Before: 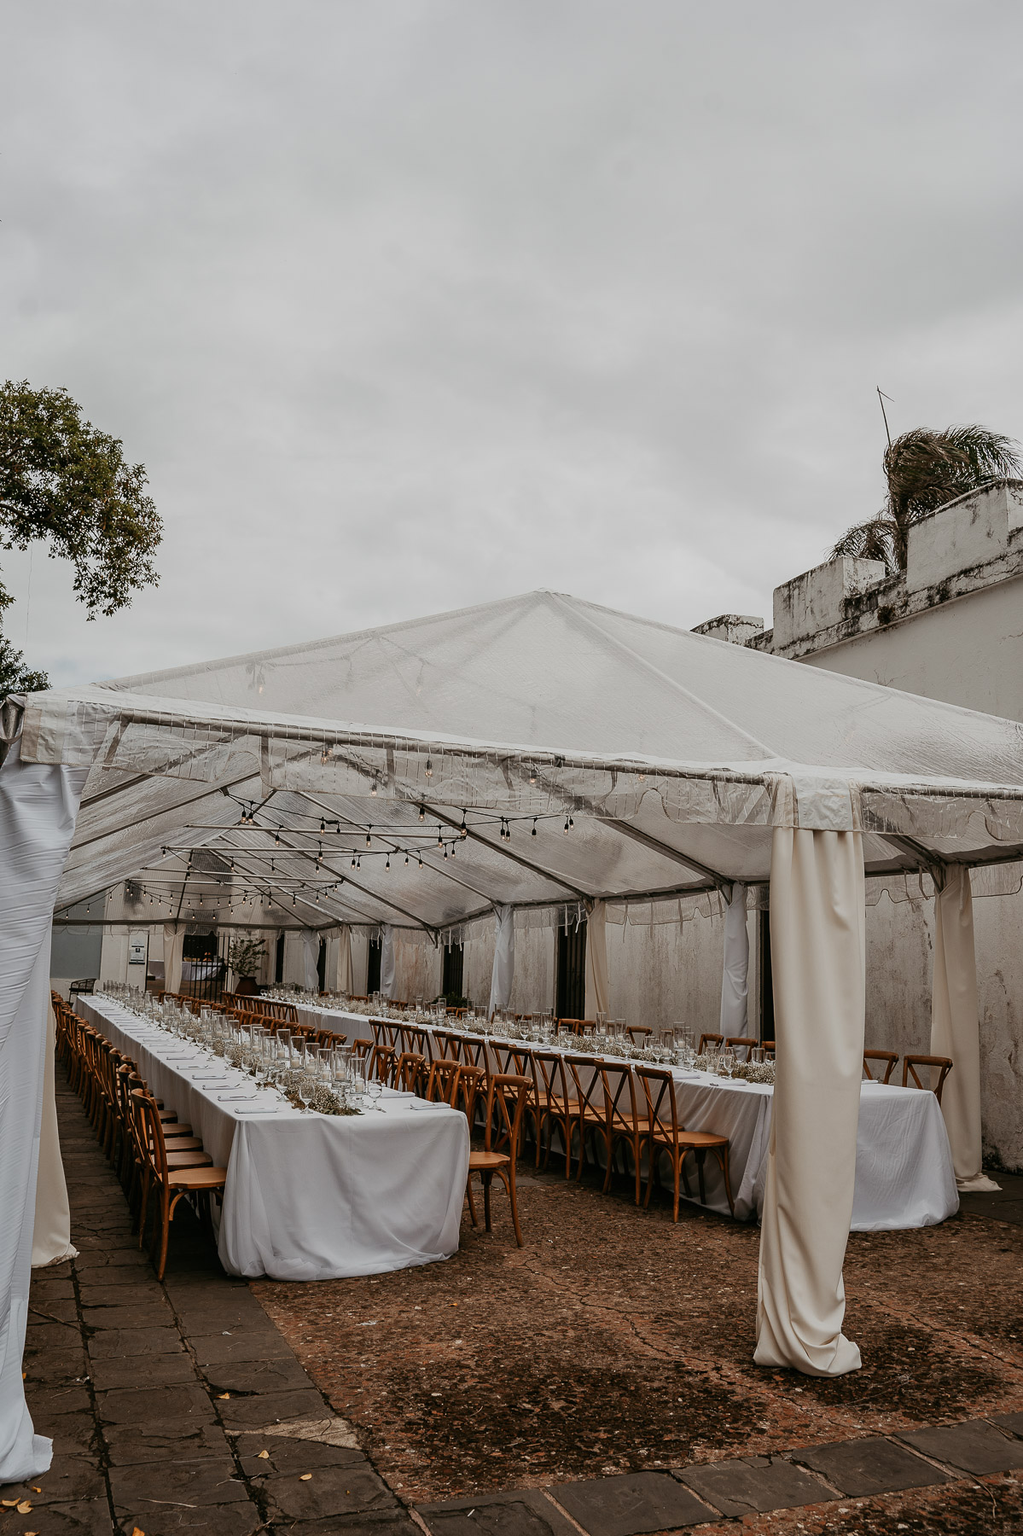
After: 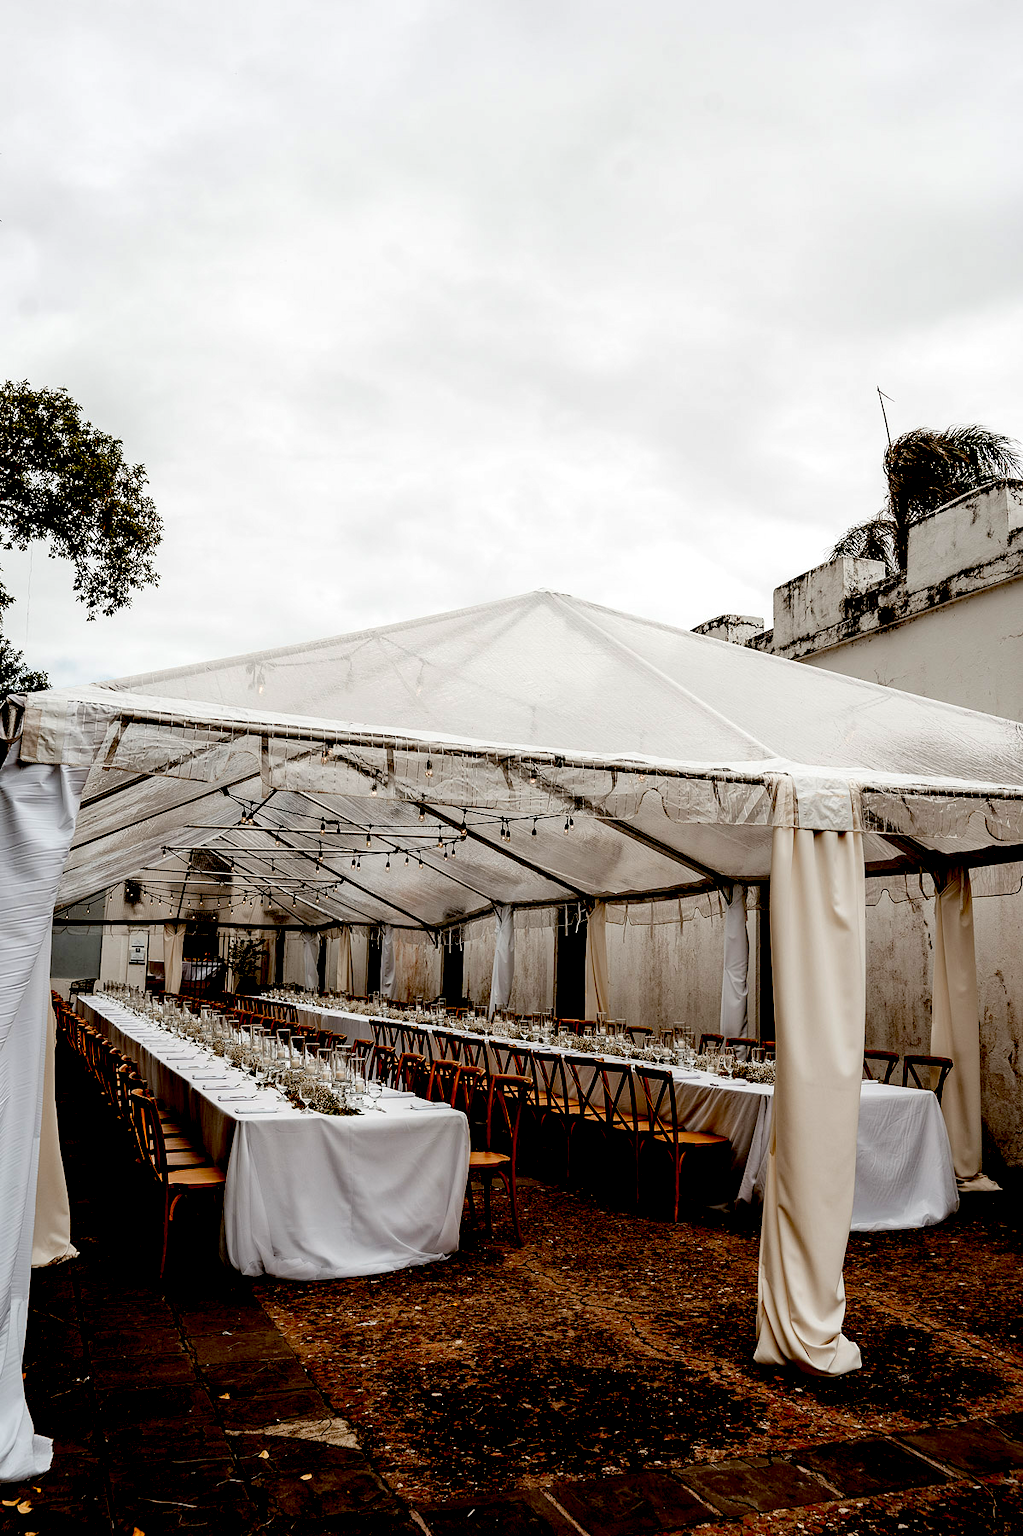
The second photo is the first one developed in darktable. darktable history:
exposure: black level correction 0.049, exposure 0.012 EV, compensate exposure bias true, compensate highlight preservation false
tone equalizer: -8 EV -0.729 EV, -7 EV -0.665 EV, -6 EV -0.568 EV, -5 EV -0.361 EV, -3 EV 0.37 EV, -2 EV 0.6 EV, -1 EV 0.684 EV, +0 EV 0.753 EV, smoothing 1
